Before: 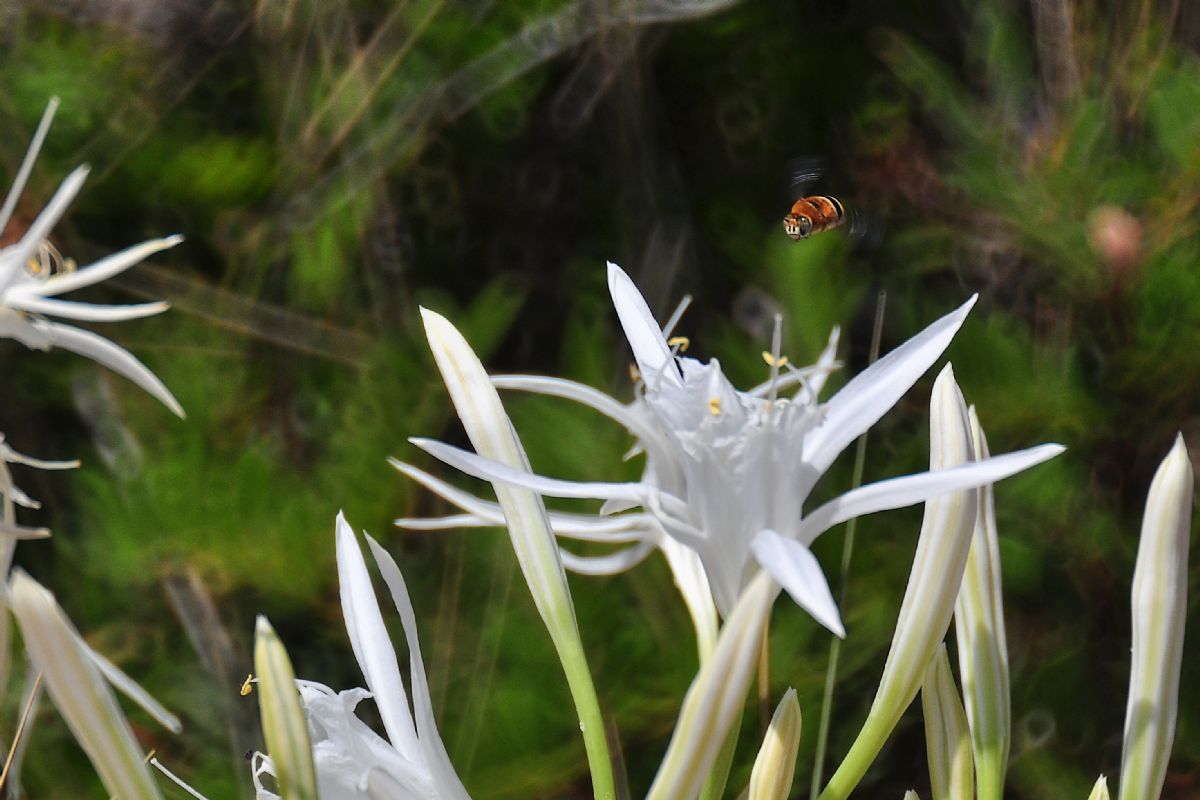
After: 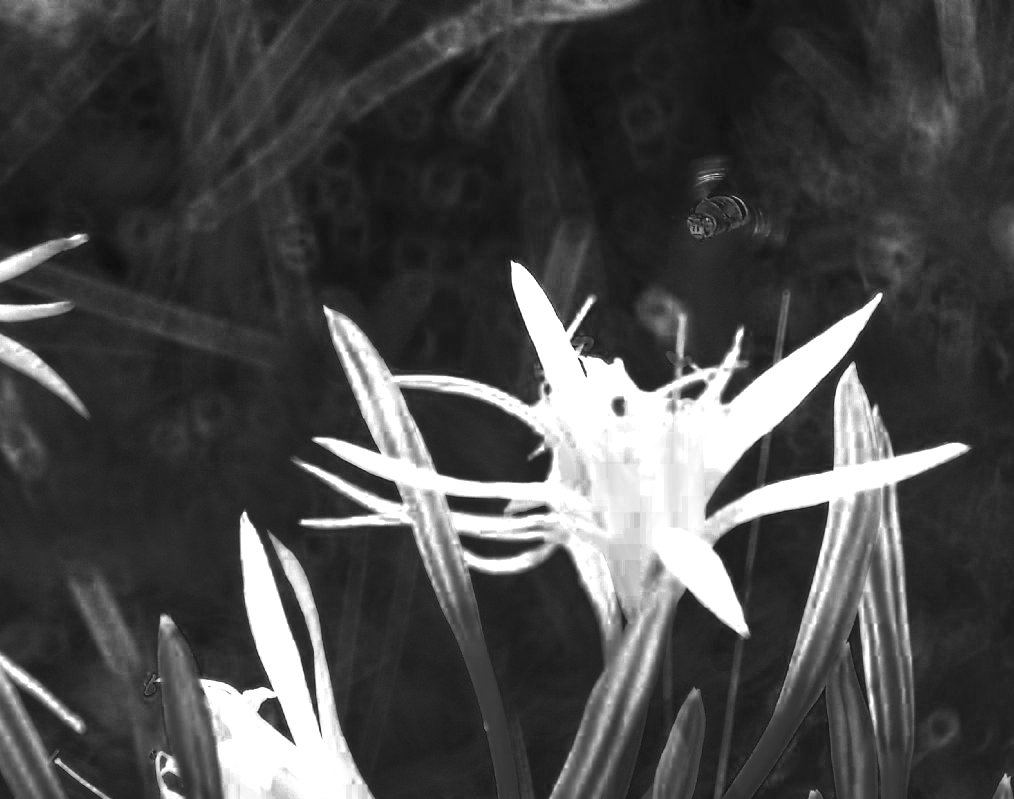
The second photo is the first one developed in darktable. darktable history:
contrast brightness saturation: contrast 0.196, brightness 0.201, saturation 0.794
crop: left 8.036%, right 7.46%
local contrast: on, module defaults
exposure: exposure 0.643 EV, compensate exposure bias true, compensate highlight preservation false
color zones: curves: ch0 [(0.287, 0.048) (0.493, 0.484) (0.737, 0.816)]; ch1 [(0, 0) (0.143, 0) (0.286, 0) (0.429, 0) (0.571, 0) (0.714, 0) (0.857, 0)], mix 26.39%
